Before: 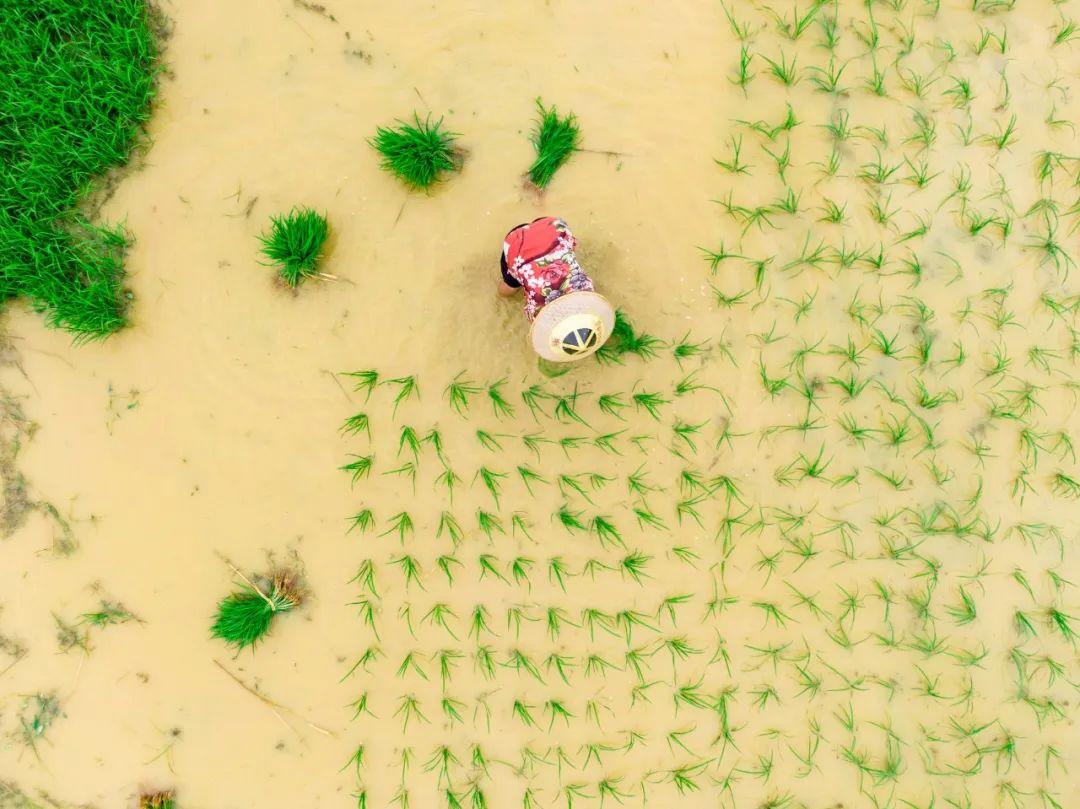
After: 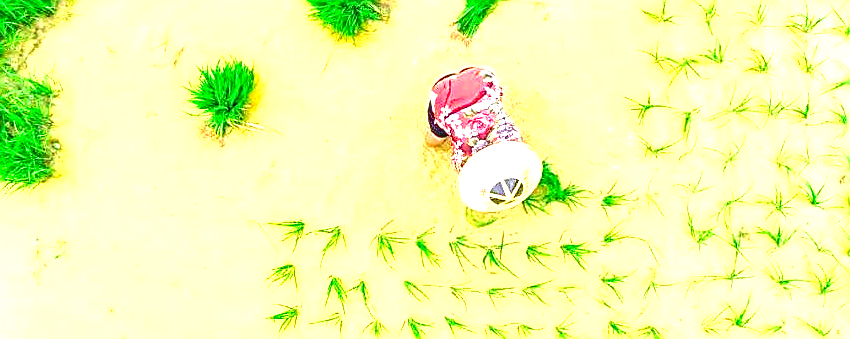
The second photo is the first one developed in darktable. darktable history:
local contrast: detail 130%
contrast brightness saturation: brightness 0.091, saturation 0.191
sharpen: radius 1.645, amount 1.298
exposure: black level correction 0, exposure 1.681 EV, compensate highlight preservation false
crop: left 6.78%, top 18.588%, right 14.499%, bottom 39.492%
